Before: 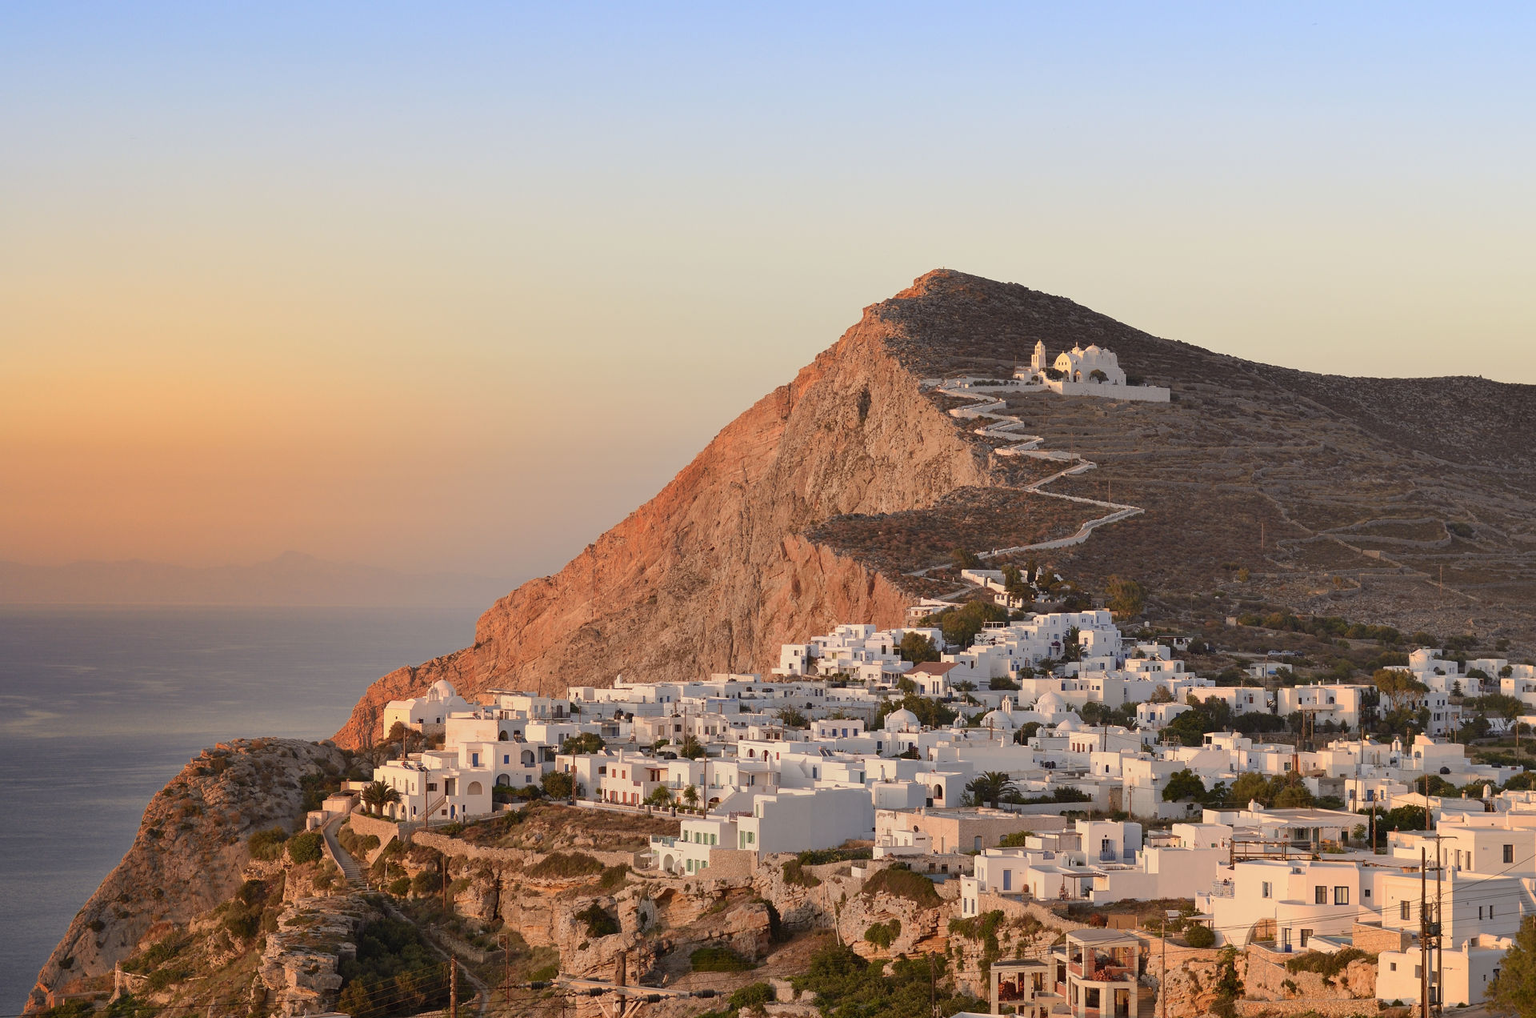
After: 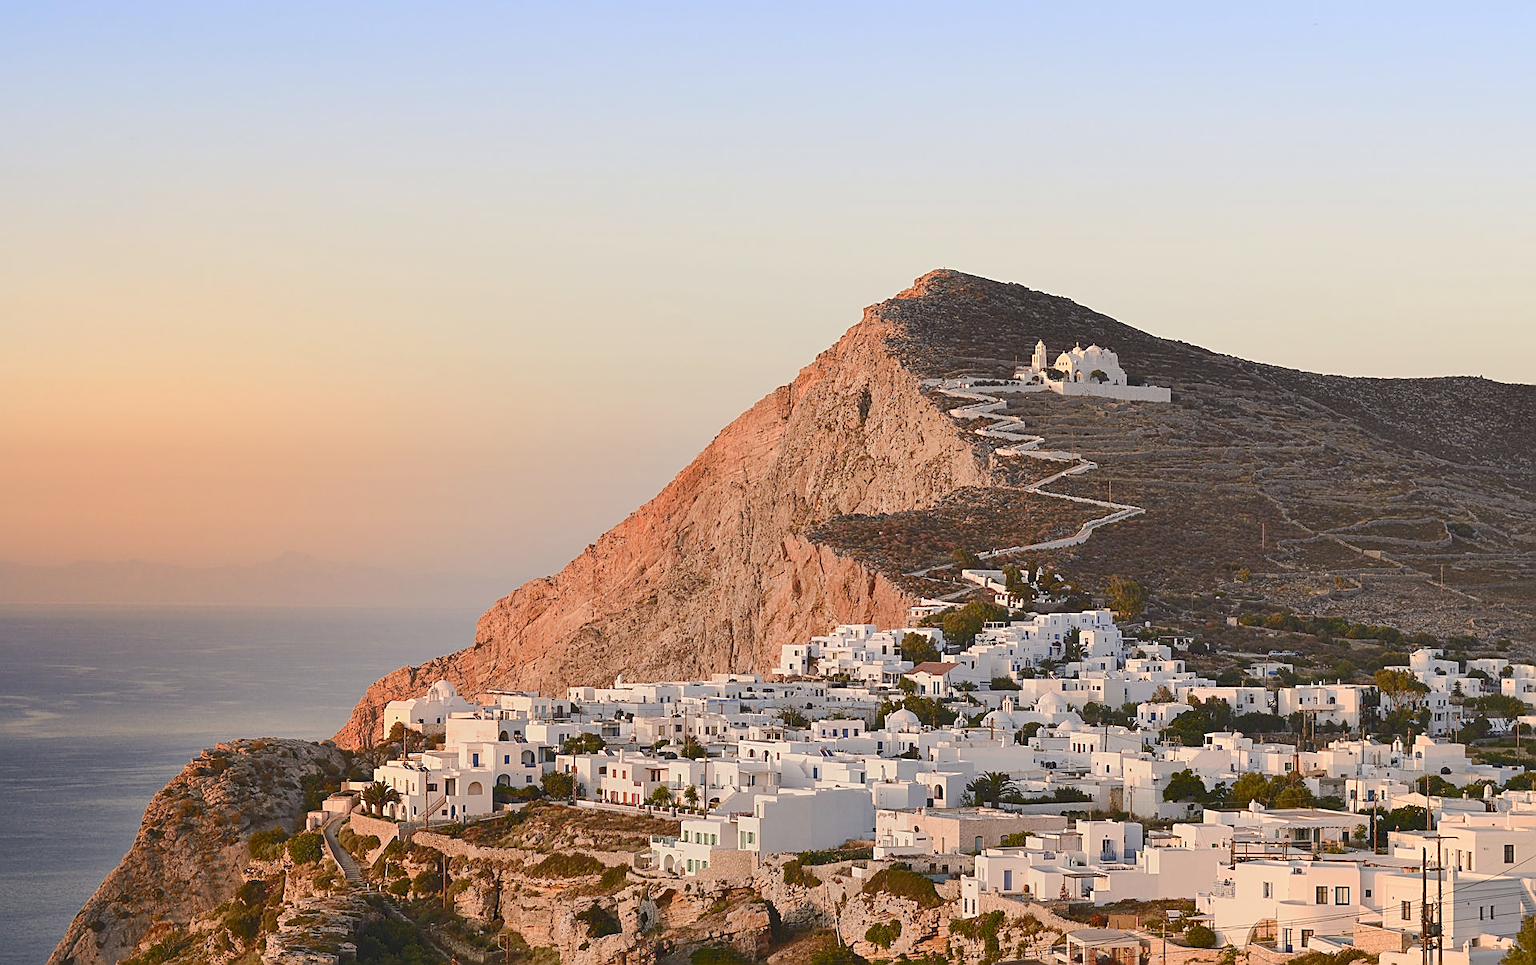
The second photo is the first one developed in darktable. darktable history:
crop and rotate: top 0.004%, bottom 5.109%
color balance rgb: shadows lift › chroma 2.038%, shadows lift › hue 216.75°, highlights gain › chroma 0.162%, highlights gain › hue 332.55°, perceptual saturation grading › global saturation 20%, perceptual saturation grading › highlights -49.886%, perceptual saturation grading › shadows 25.094%
sharpen: amount 0.738
tone curve: curves: ch0 [(0, 0) (0.003, 0.1) (0.011, 0.101) (0.025, 0.11) (0.044, 0.126) (0.069, 0.14) (0.1, 0.158) (0.136, 0.18) (0.177, 0.206) (0.224, 0.243) (0.277, 0.293) (0.335, 0.36) (0.399, 0.446) (0.468, 0.537) (0.543, 0.618) (0.623, 0.694) (0.709, 0.763) (0.801, 0.836) (0.898, 0.908) (1, 1)], color space Lab, independent channels, preserve colors none
